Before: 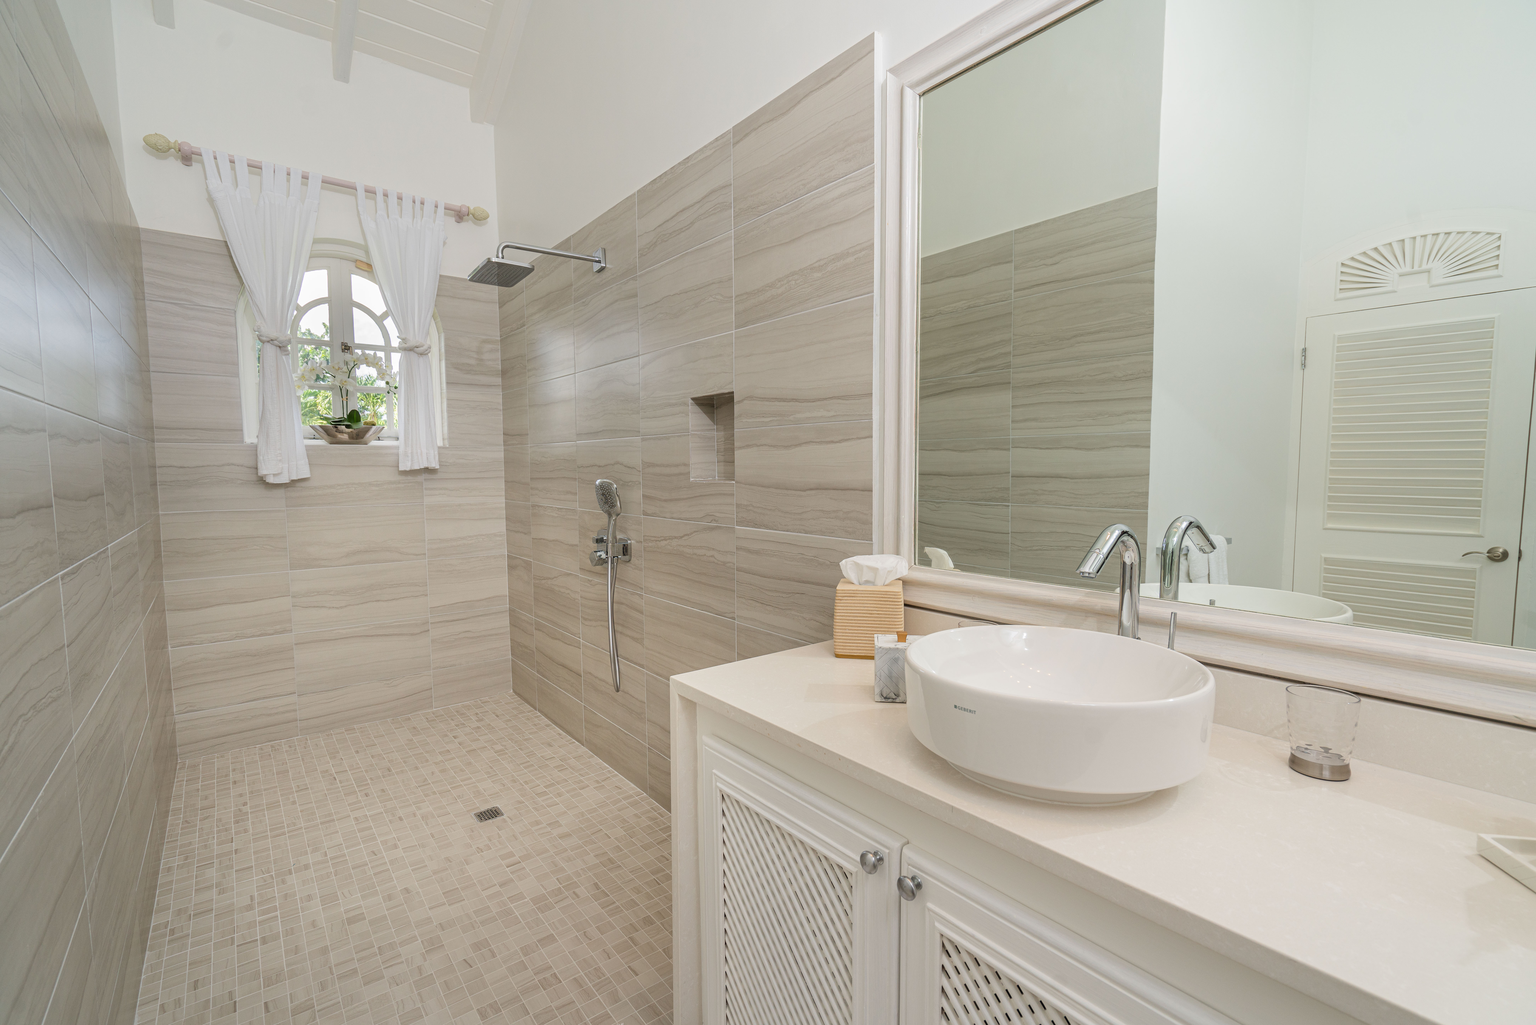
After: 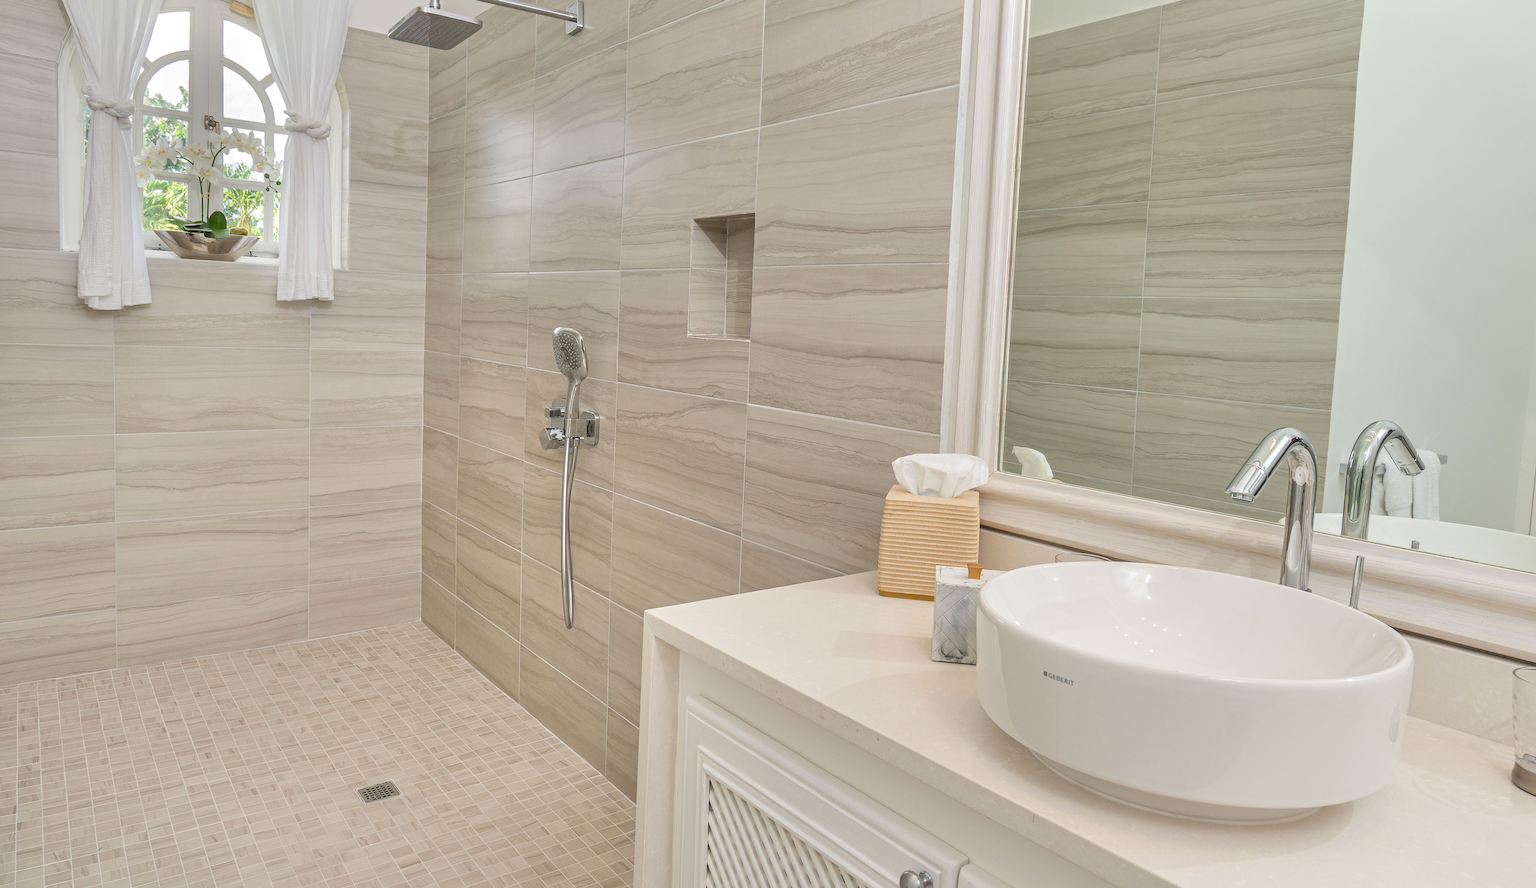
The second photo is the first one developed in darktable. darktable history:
tone equalizer: -7 EV 0.15 EV, -6 EV 0.6 EV, -5 EV 1.15 EV, -4 EV 1.33 EV, -3 EV 1.15 EV, -2 EV 0.6 EV, -1 EV 0.15 EV, mask exposure compensation -0.5 EV
rotate and perspective: rotation -0.45°, automatic cropping original format, crop left 0.008, crop right 0.992, crop top 0.012, crop bottom 0.988
crop and rotate: angle -3.37°, left 9.79%, top 20.73%, right 12.42%, bottom 11.82%
